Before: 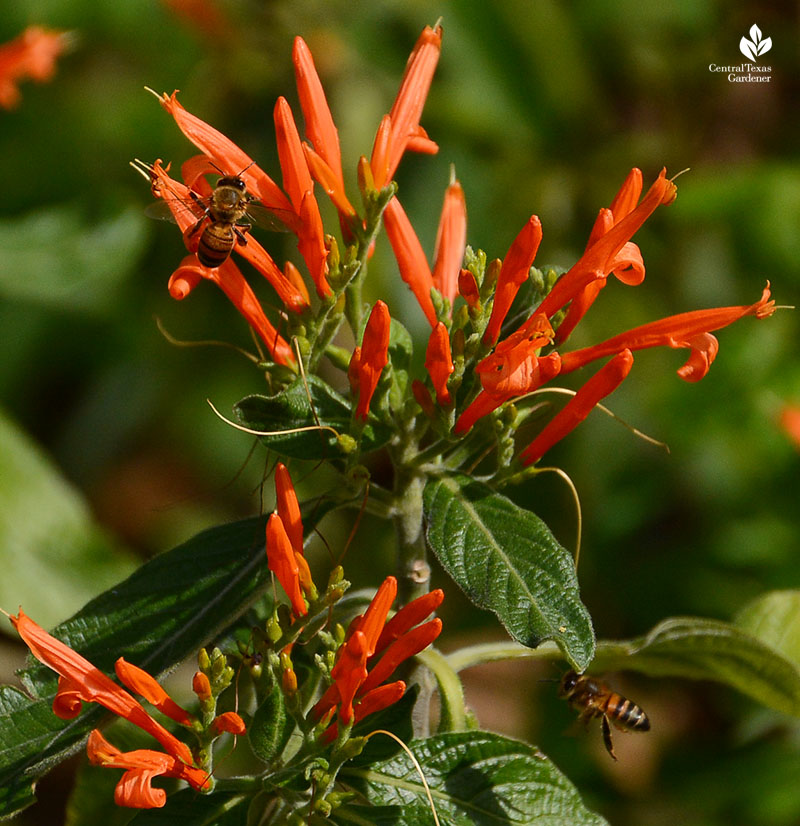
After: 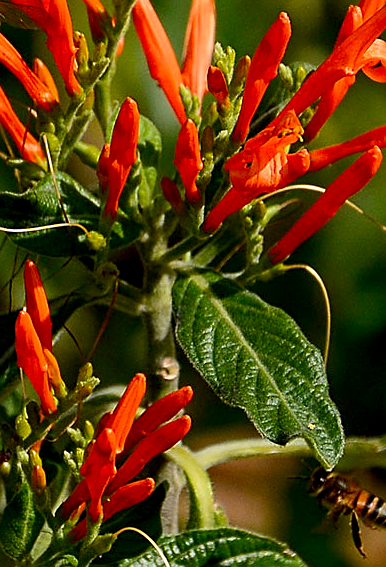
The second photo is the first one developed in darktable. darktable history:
sharpen: on, module defaults
crop: left 31.379%, top 24.658%, right 20.326%, bottom 6.628%
tone curve: curves: ch0 [(0, 0) (0.003, 0.002) (0.011, 0.009) (0.025, 0.021) (0.044, 0.037) (0.069, 0.058) (0.1, 0.083) (0.136, 0.122) (0.177, 0.165) (0.224, 0.216) (0.277, 0.277) (0.335, 0.344) (0.399, 0.418) (0.468, 0.499) (0.543, 0.586) (0.623, 0.679) (0.709, 0.779) (0.801, 0.877) (0.898, 0.977) (1, 1)], preserve colors none
exposure: black level correction 0.009, compensate highlight preservation false
